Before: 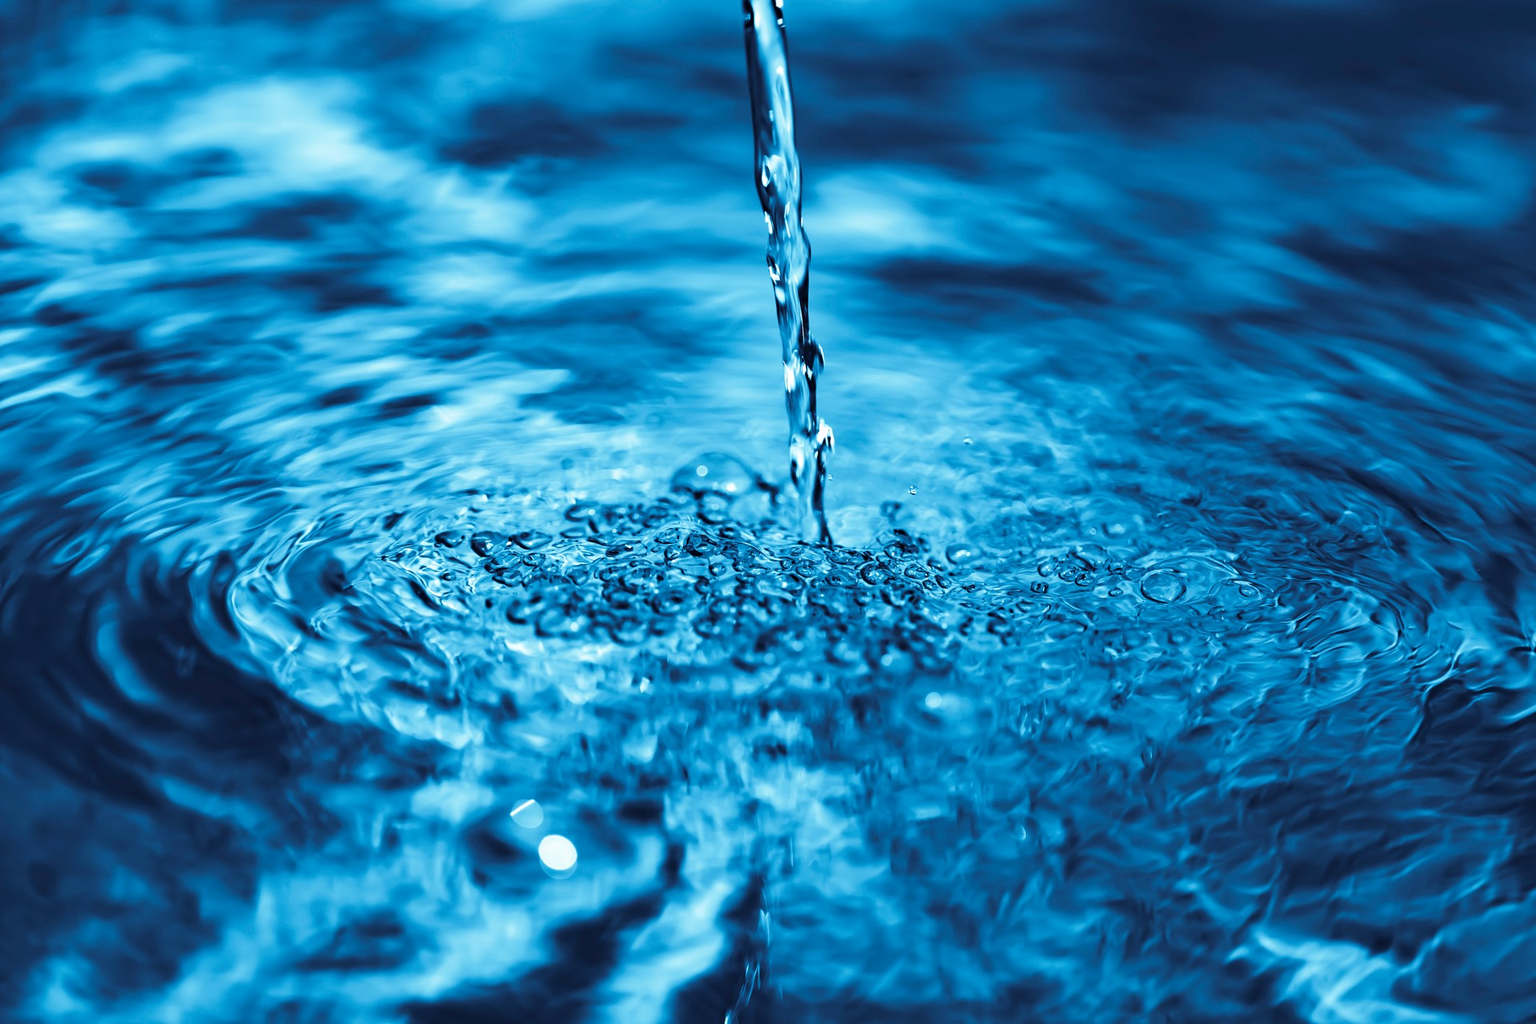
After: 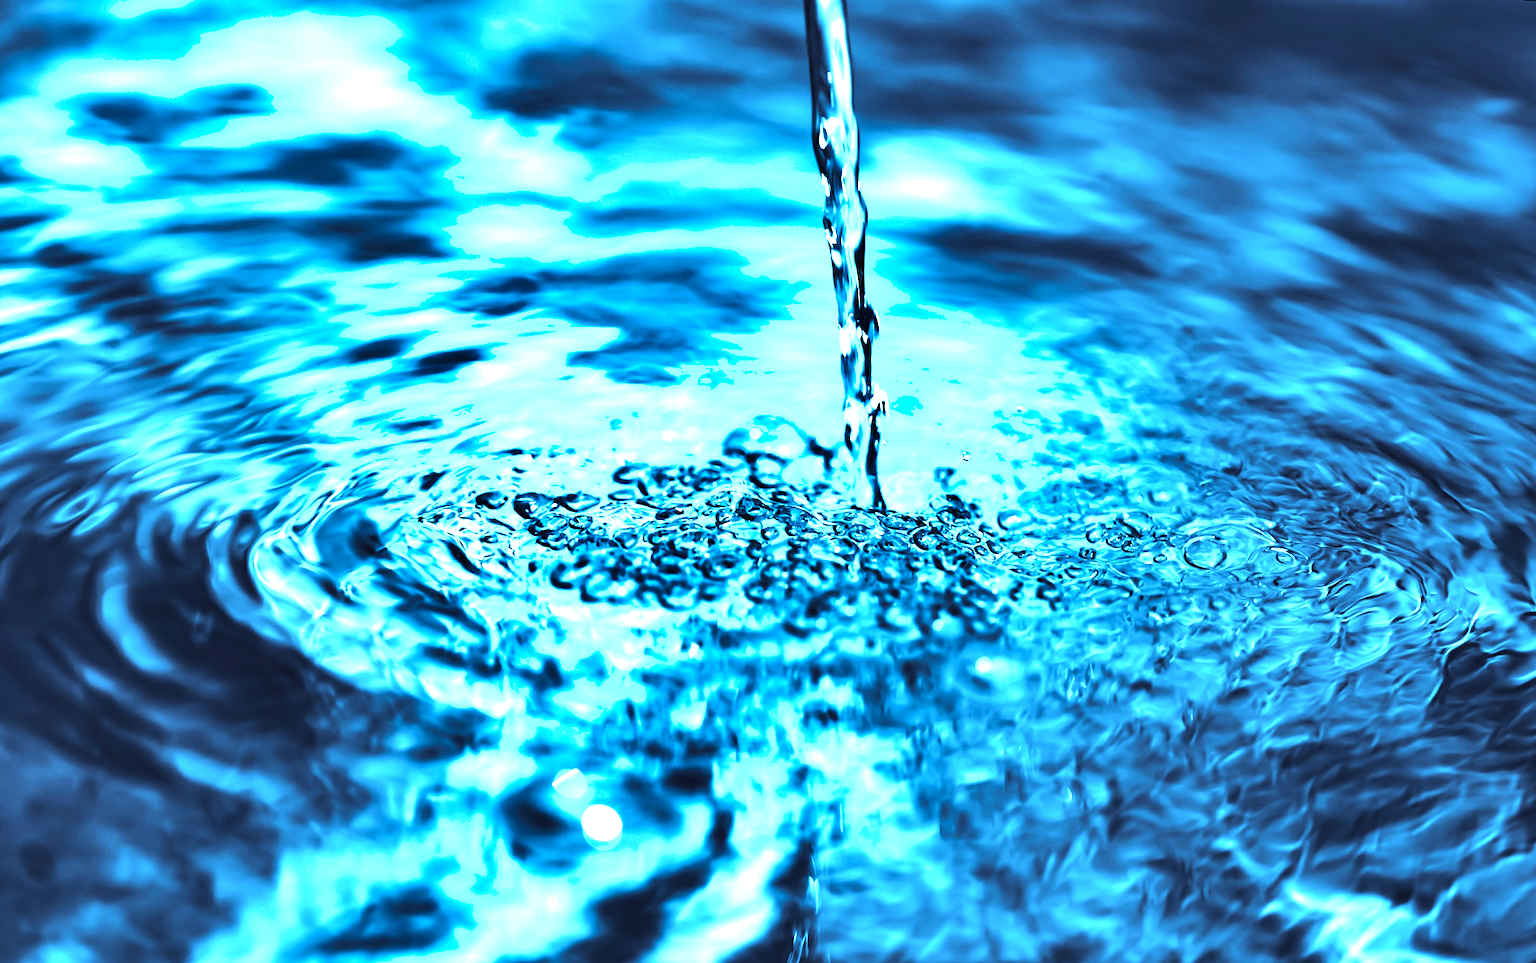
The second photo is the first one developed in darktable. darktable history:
contrast brightness saturation: contrast -0.08, brightness -0.04, saturation -0.11
tone equalizer: -8 EV -1.08 EV, -7 EV -1.01 EV, -6 EV -0.867 EV, -5 EV -0.578 EV, -3 EV 0.578 EV, -2 EV 0.867 EV, -1 EV 1.01 EV, +0 EV 1.08 EV, edges refinement/feathering 500, mask exposure compensation -1.57 EV, preserve details no
shadows and highlights: shadows 49, highlights -41, soften with gaussian
rotate and perspective: rotation 0.679°, lens shift (horizontal) 0.136, crop left 0.009, crop right 0.991, crop top 0.078, crop bottom 0.95
exposure: black level correction 0, exposure 0.7 EV, compensate exposure bias true, compensate highlight preservation false
